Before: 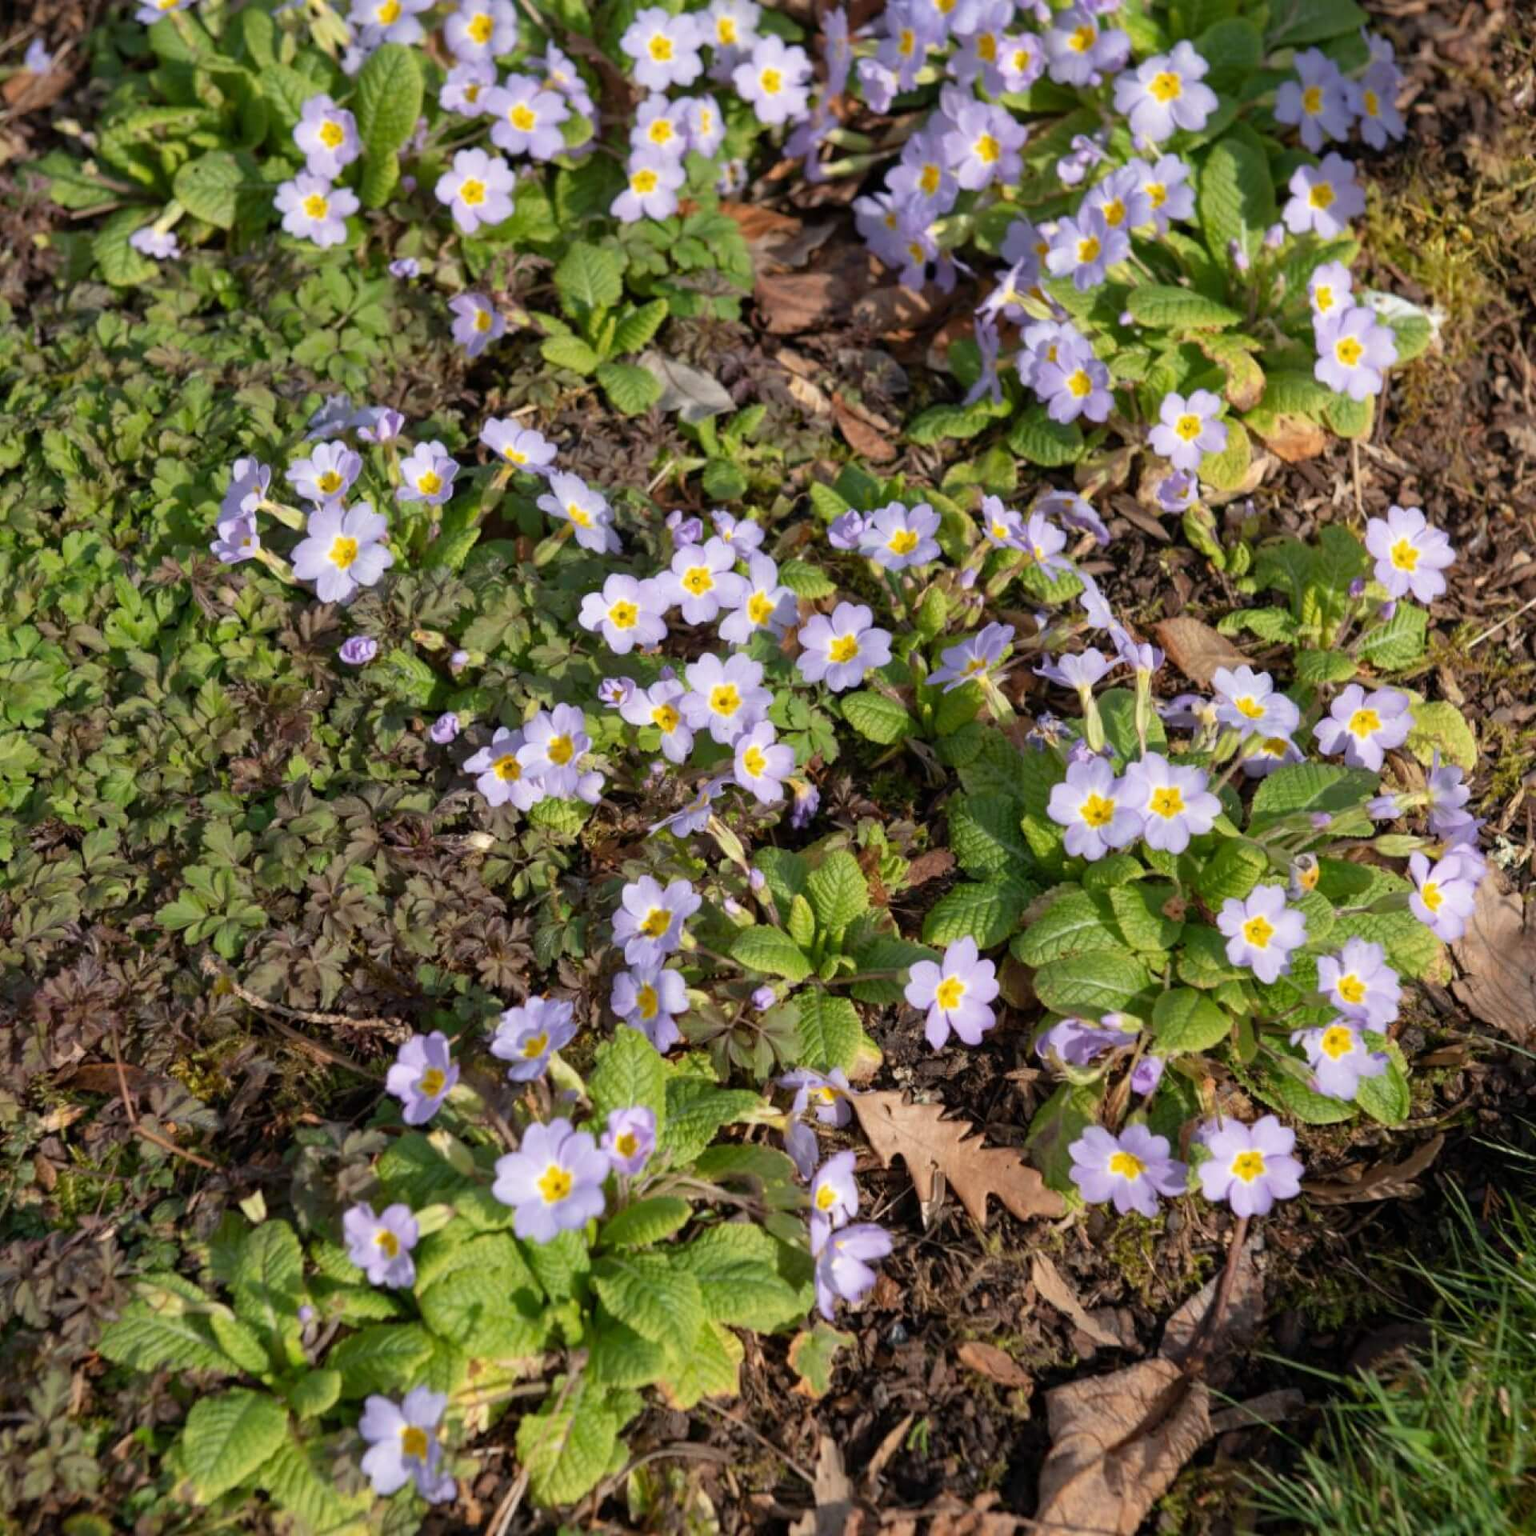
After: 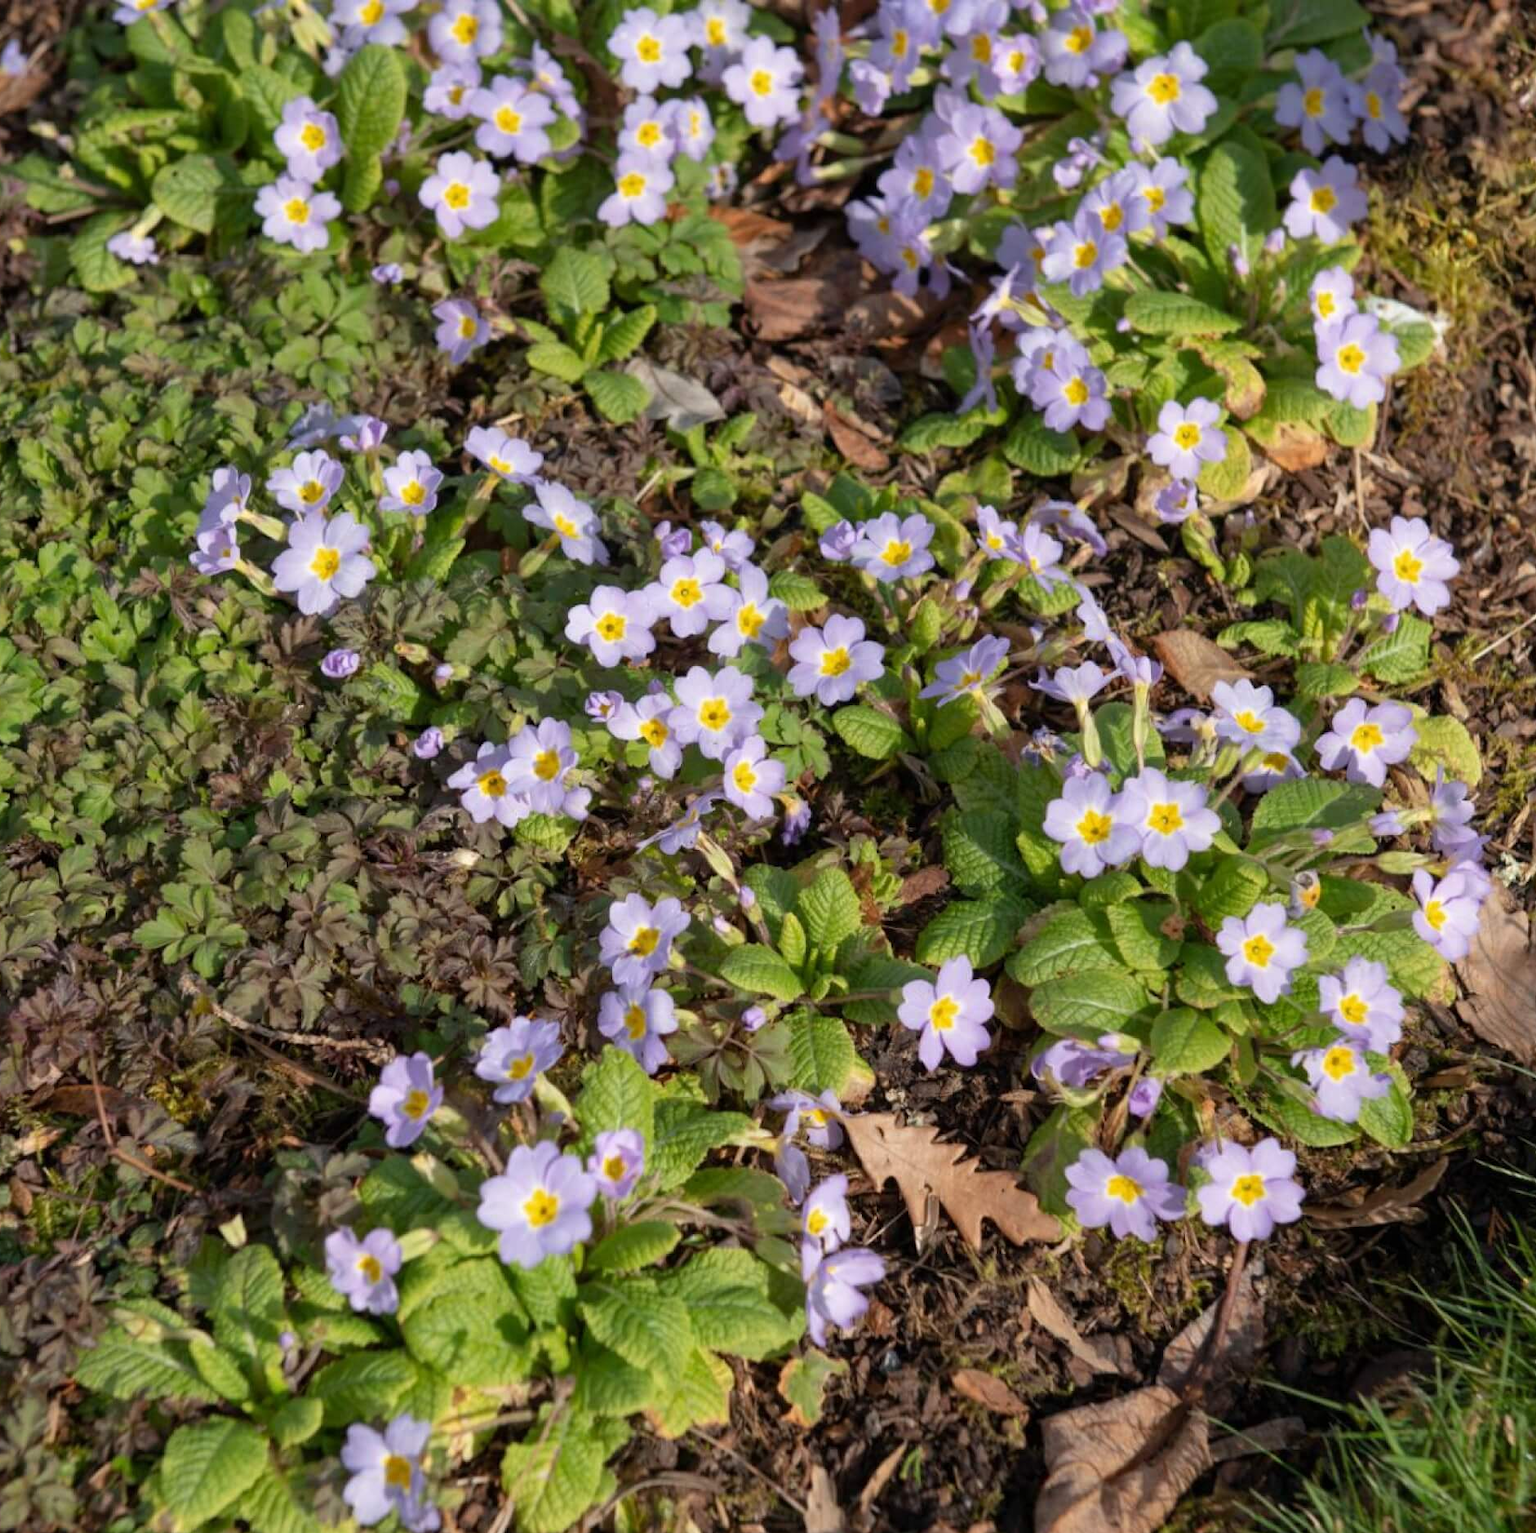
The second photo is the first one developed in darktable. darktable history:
crop: left 1.647%, right 0.286%, bottom 2.089%
exposure: compensate exposure bias true, compensate highlight preservation false
